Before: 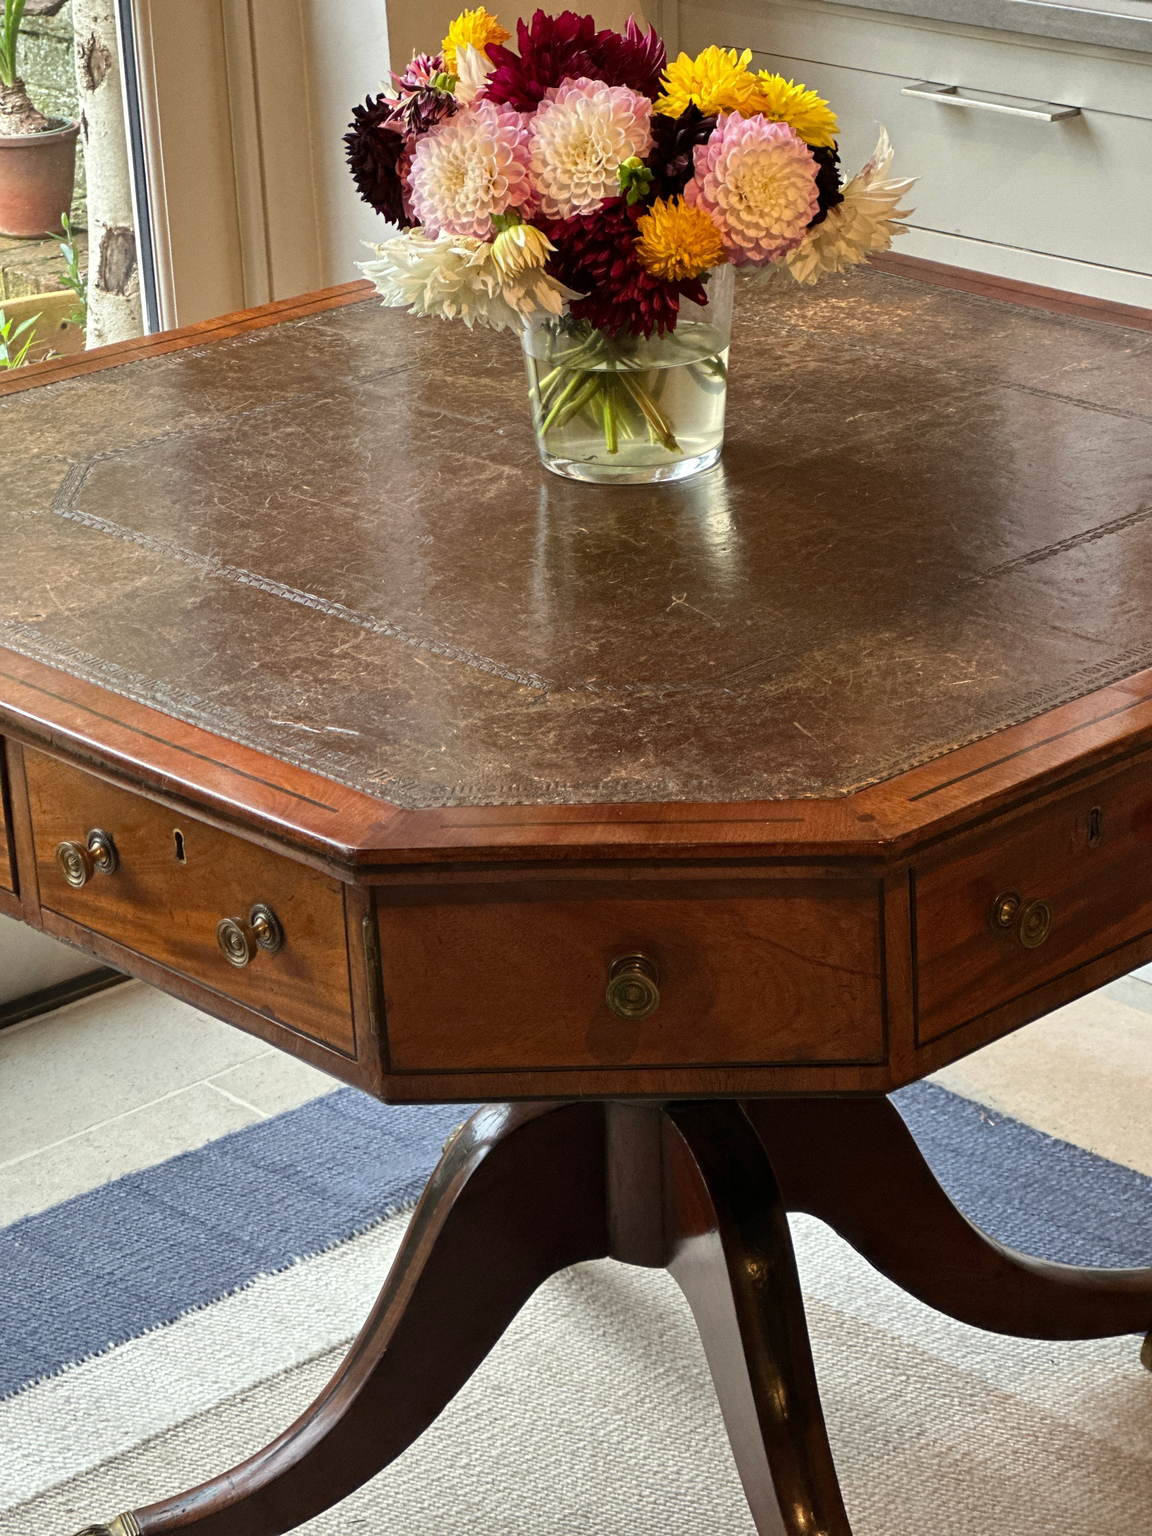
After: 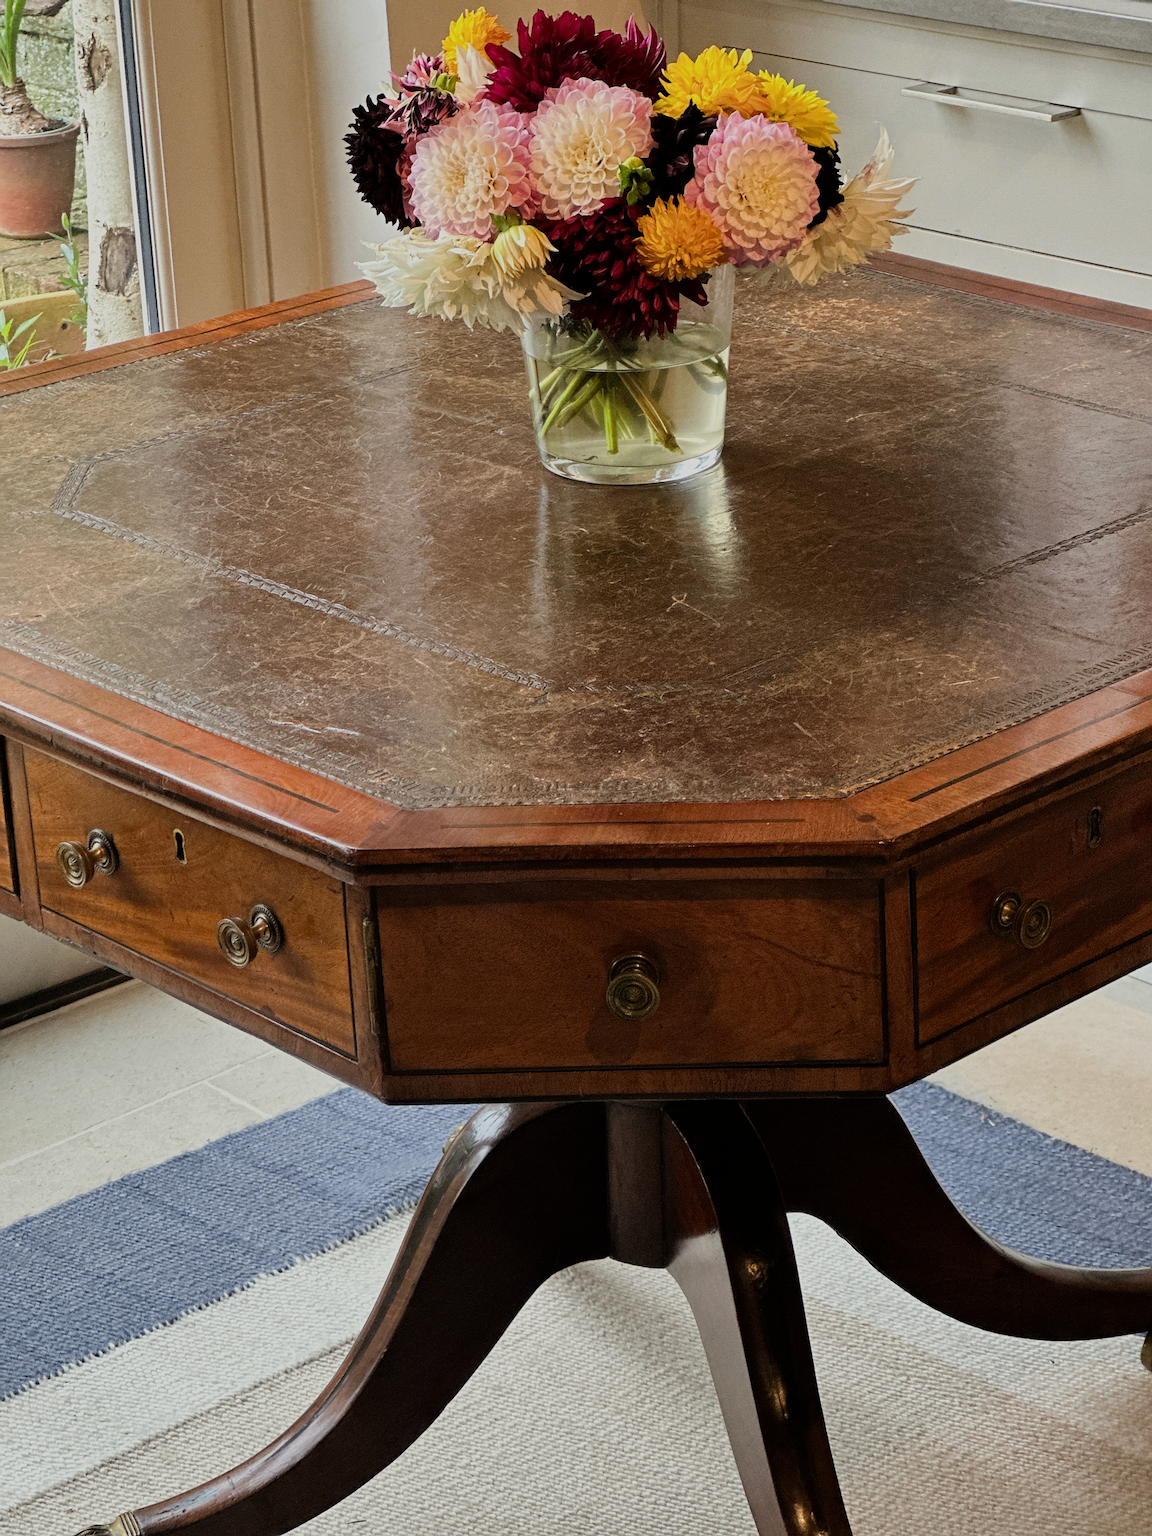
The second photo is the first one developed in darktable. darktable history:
filmic rgb: black relative exposure -7.65 EV, white relative exposure 4.56 EV, hardness 3.61
sharpen: on, module defaults
